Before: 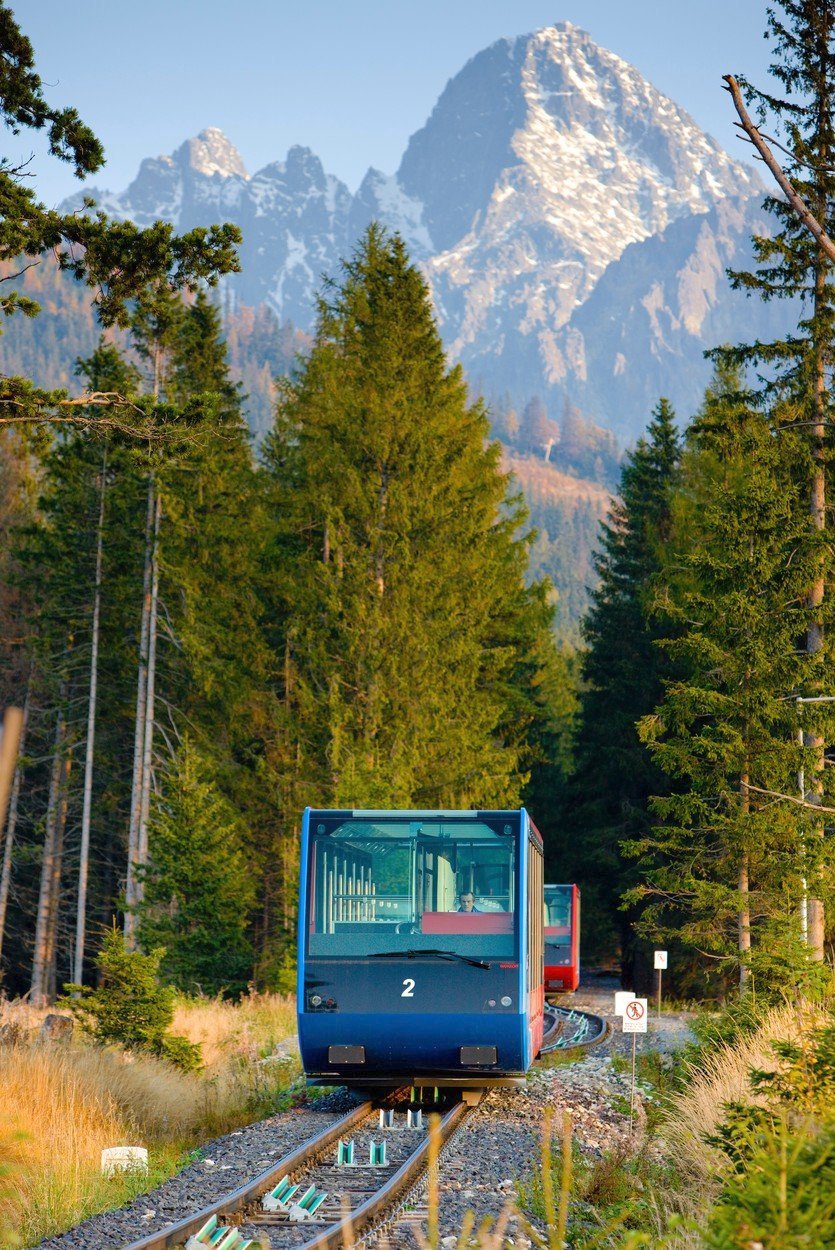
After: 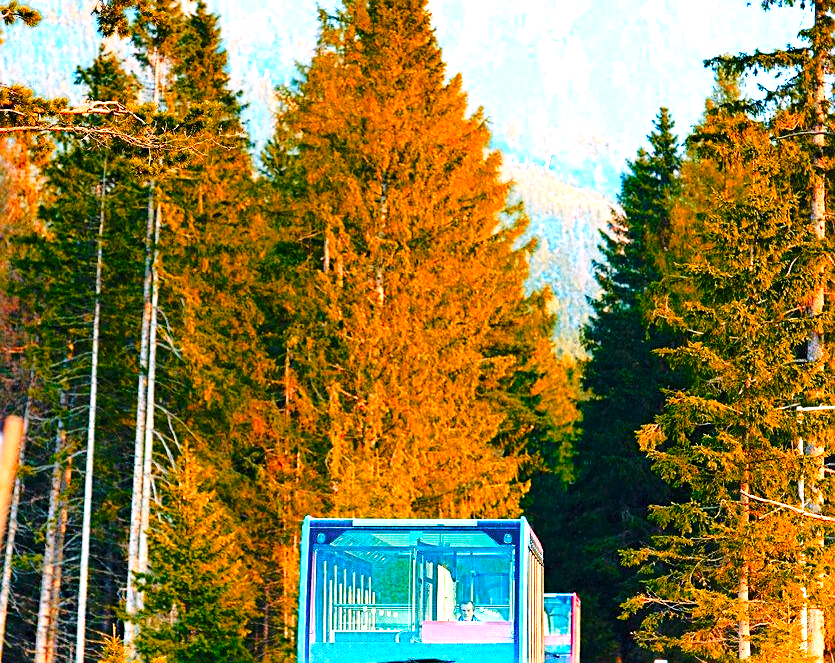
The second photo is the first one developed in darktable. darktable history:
base curve: curves: ch0 [(0, 0) (0.036, 0.037) (0.121, 0.228) (0.46, 0.76) (0.859, 0.983) (1, 1)], preserve colors none
crop and rotate: top 23.34%, bottom 23.568%
haze removal: compatibility mode true, adaptive false
color zones: curves: ch0 [(0.473, 0.374) (0.742, 0.784)]; ch1 [(0.354, 0.737) (0.742, 0.705)]; ch2 [(0.318, 0.421) (0.758, 0.532)]
exposure: exposure 0.607 EV, compensate highlight preservation false
levels: levels [0, 0.474, 0.947]
sharpen: on, module defaults
